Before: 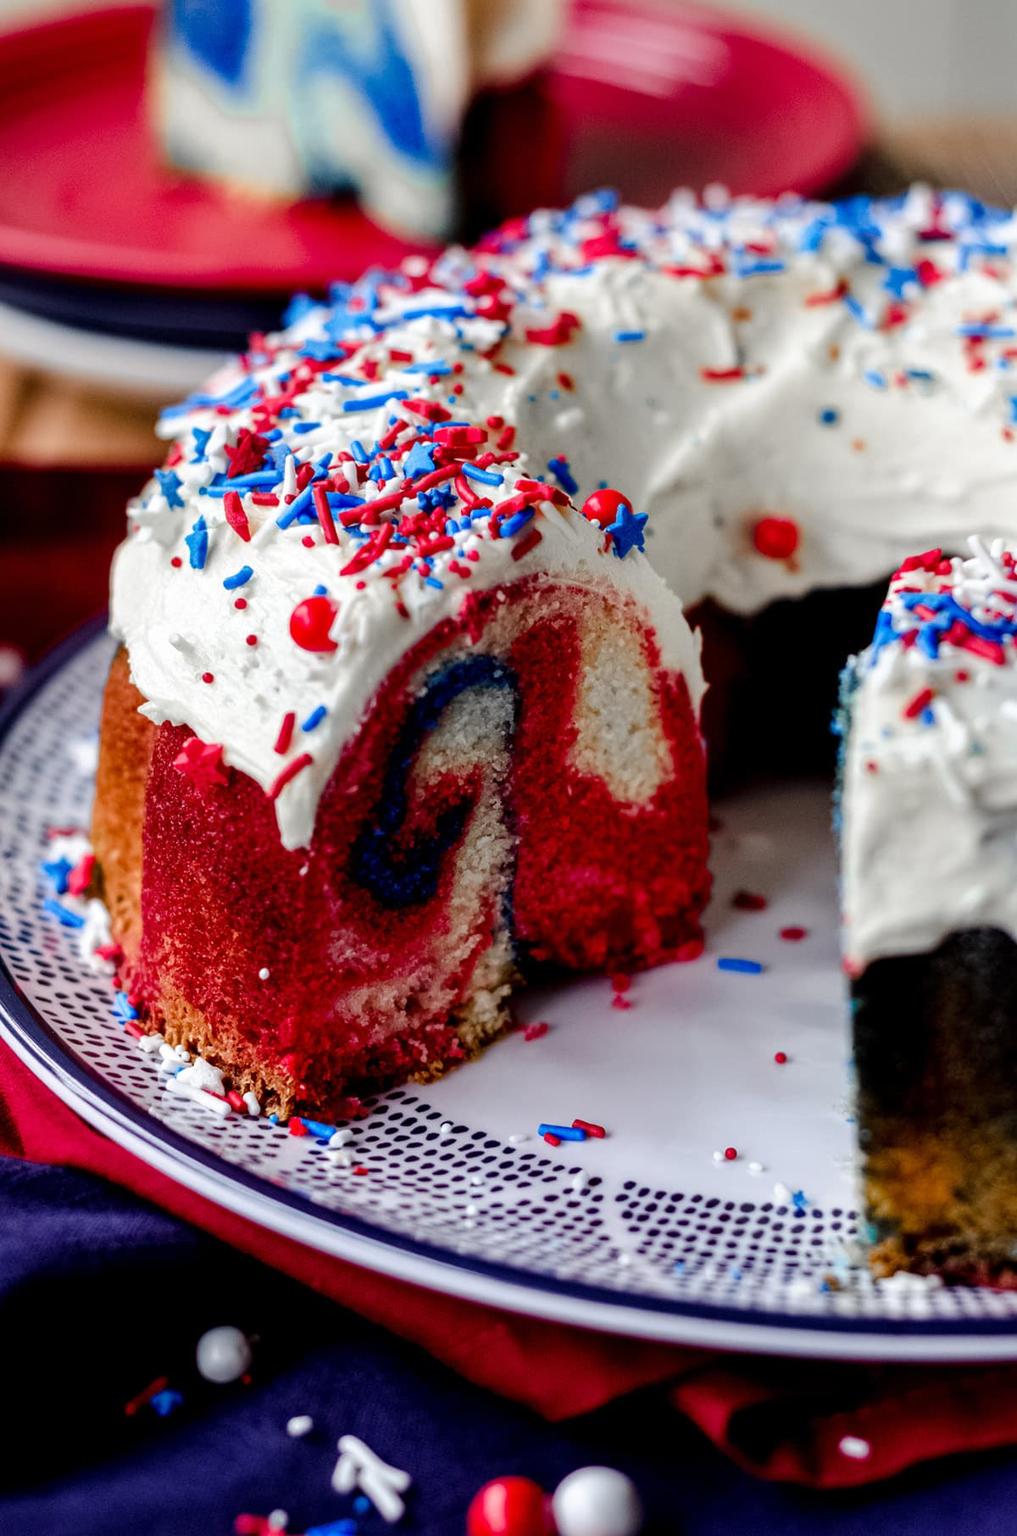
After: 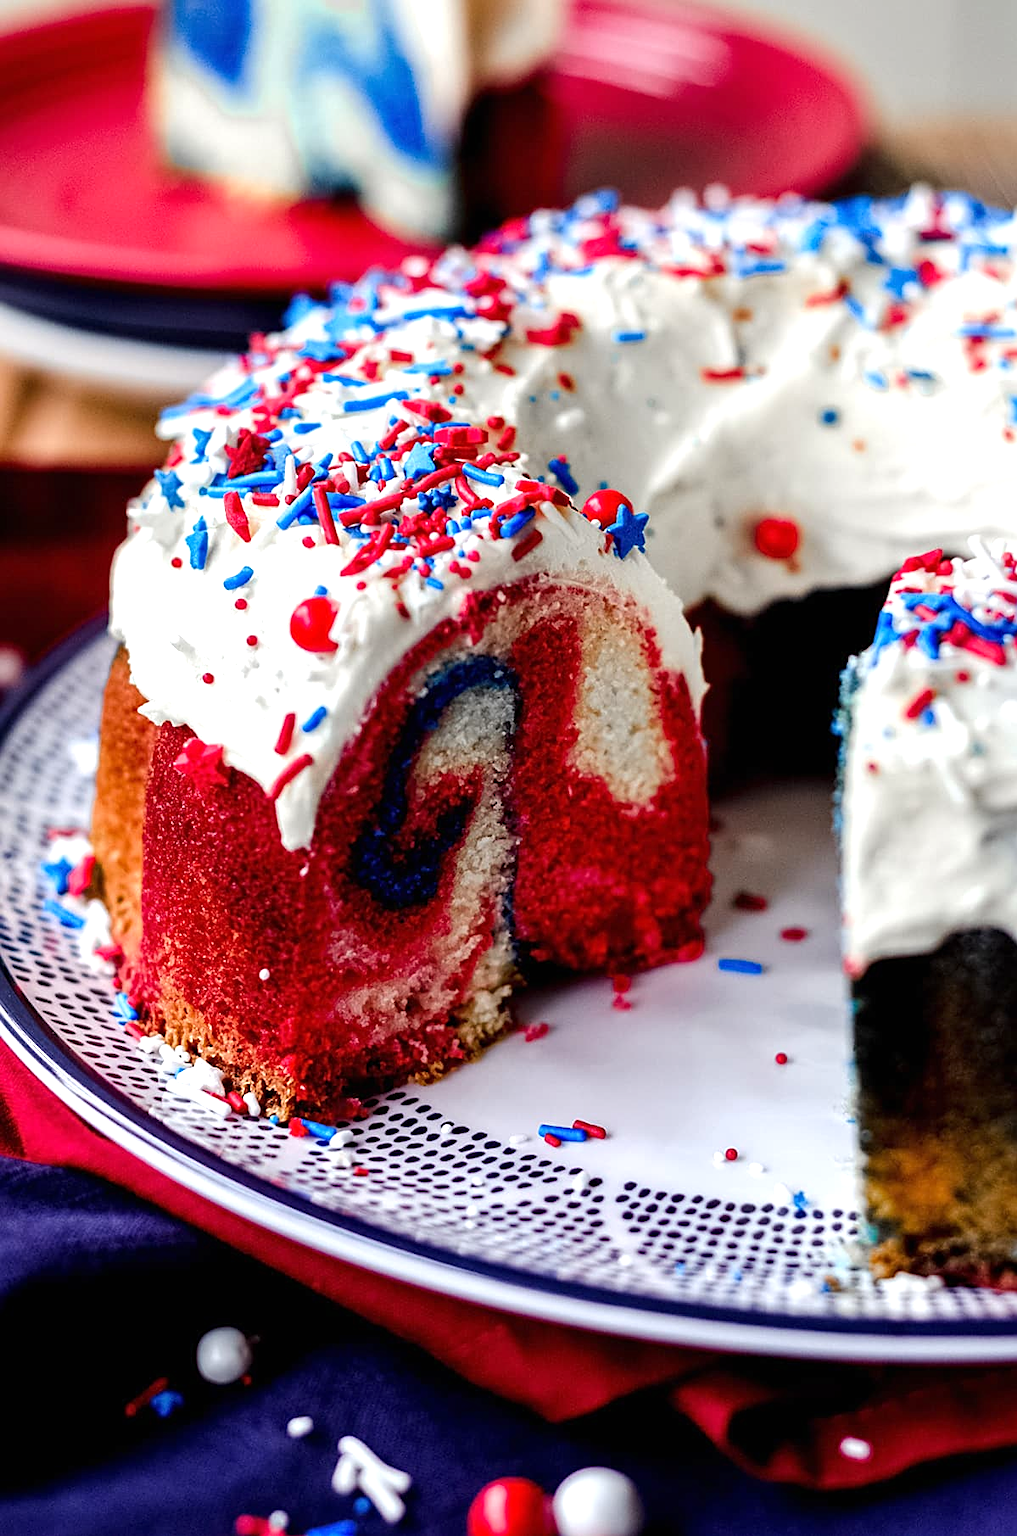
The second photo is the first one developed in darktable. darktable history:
exposure: black level correction 0, exposure 0.498 EV, compensate highlight preservation false
sharpen: on, module defaults
crop: bottom 0.054%
